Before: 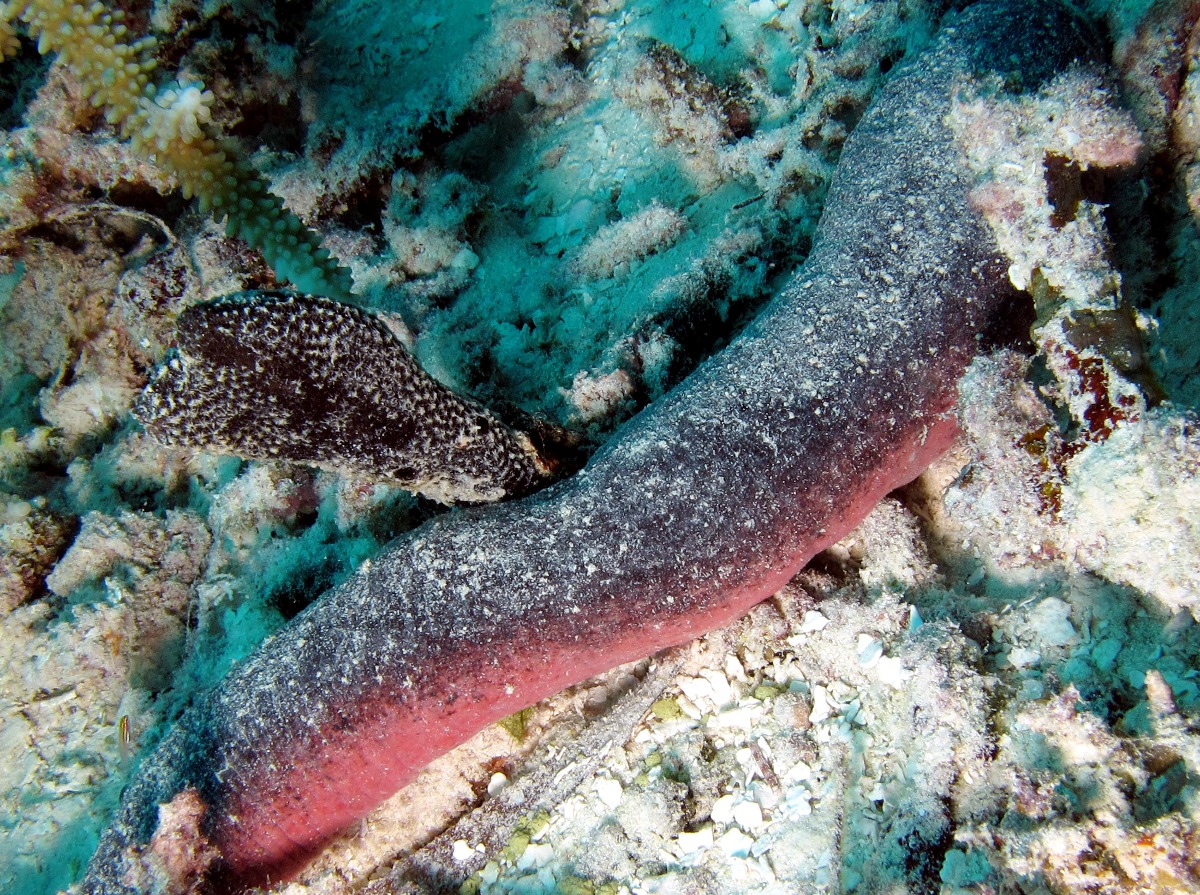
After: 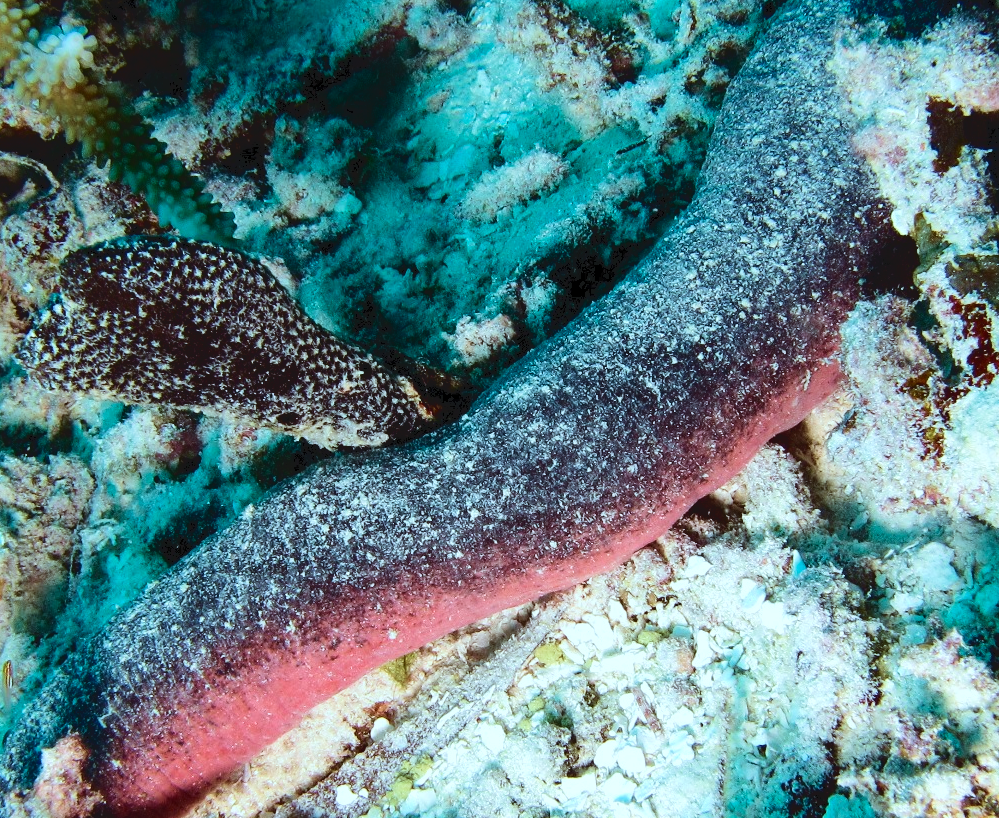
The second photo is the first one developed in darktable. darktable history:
color correction: highlights a* -9.94, highlights b* -9.85
tone curve: curves: ch0 [(0, 0) (0.003, 0.077) (0.011, 0.078) (0.025, 0.078) (0.044, 0.08) (0.069, 0.088) (0.1, 0.102) (0.136, 0.12) (0.177, 0.148) (0.224, 0.191) (0.277, 0.261) (0.335, 0.335) (0.399, 0.419) (0.468, 0.522) (0.543, 0.611) (0.623, 0.702) (0.709, 0.779) (0.801, 0.855) (0.898, 0.918) (1, 1)], color space Lab, independent channels, preserve colors none
crop: left 9.773%, top 6.243%, right 6.97%, bottom 2.355%
velvia: on, module defaults
